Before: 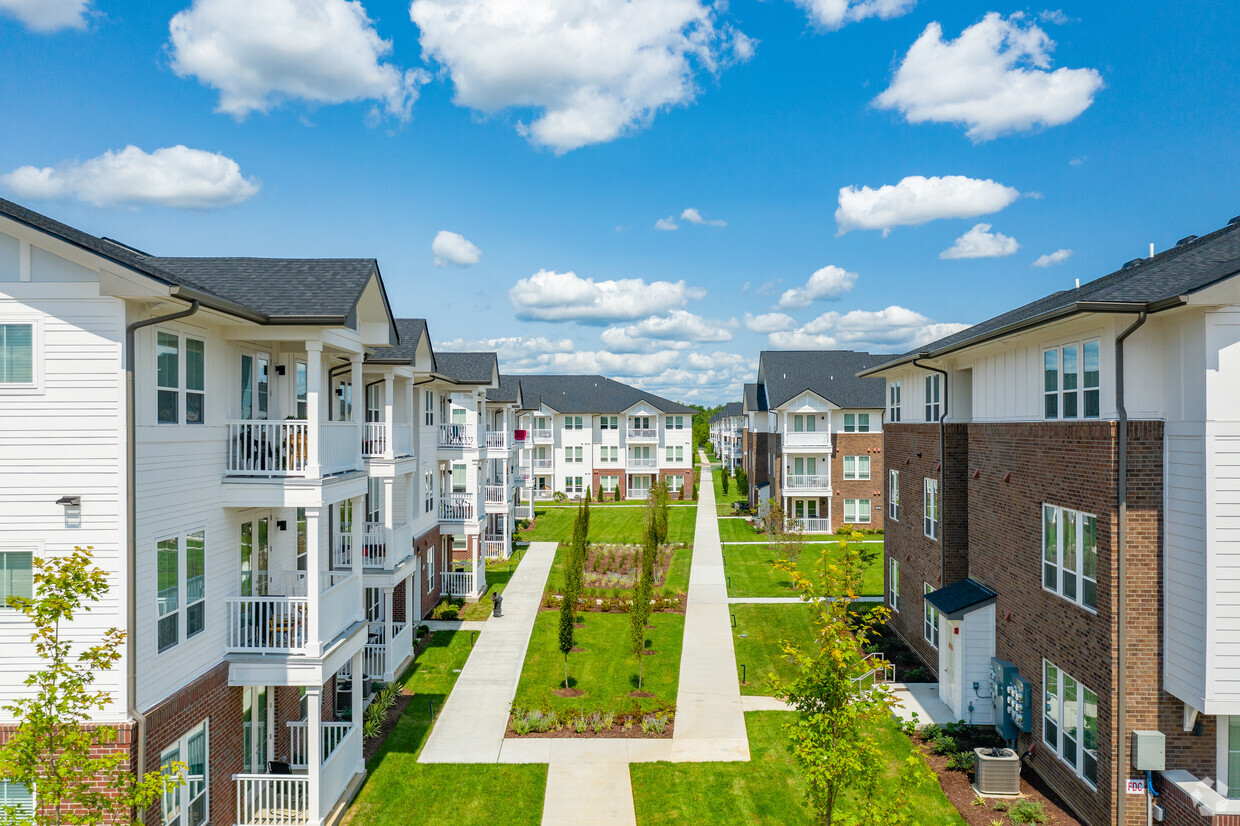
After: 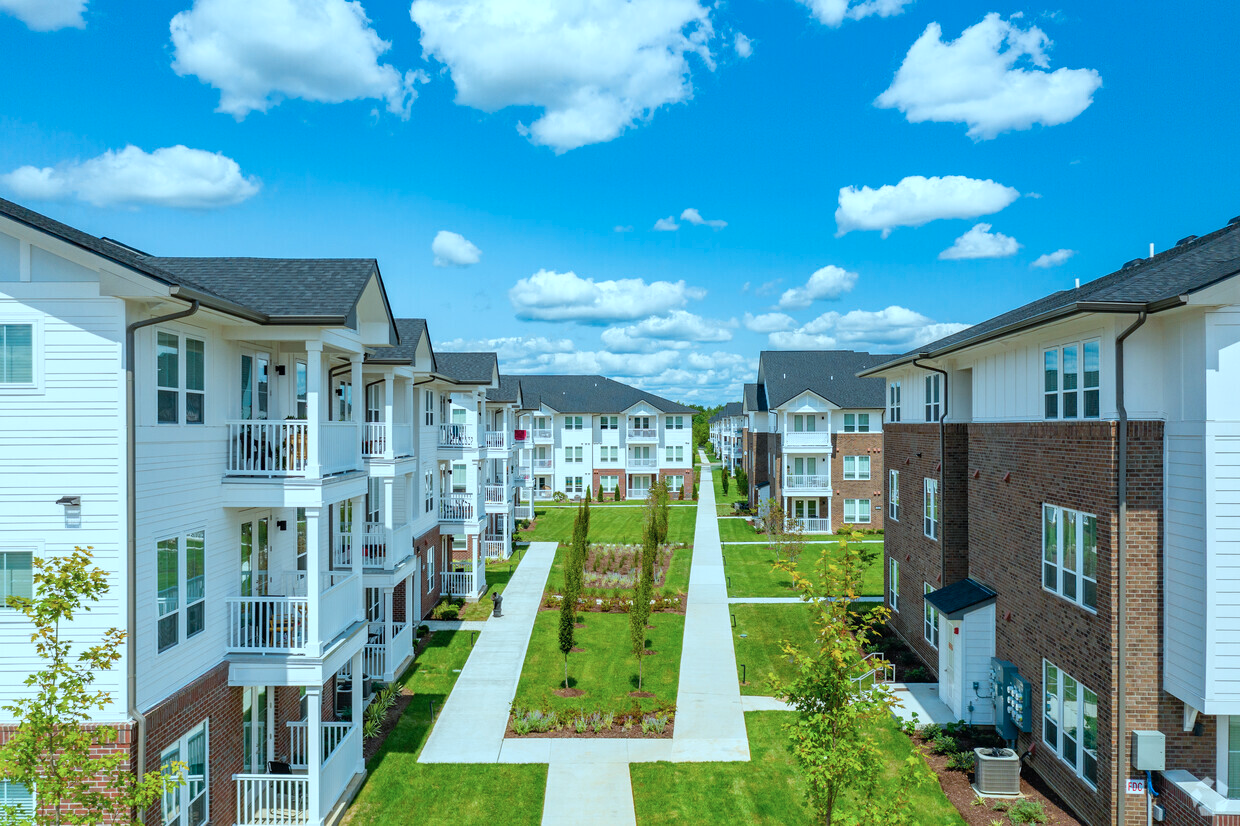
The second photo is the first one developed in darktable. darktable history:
color correction: highlights a* -12.13, highlights b* -15.74
